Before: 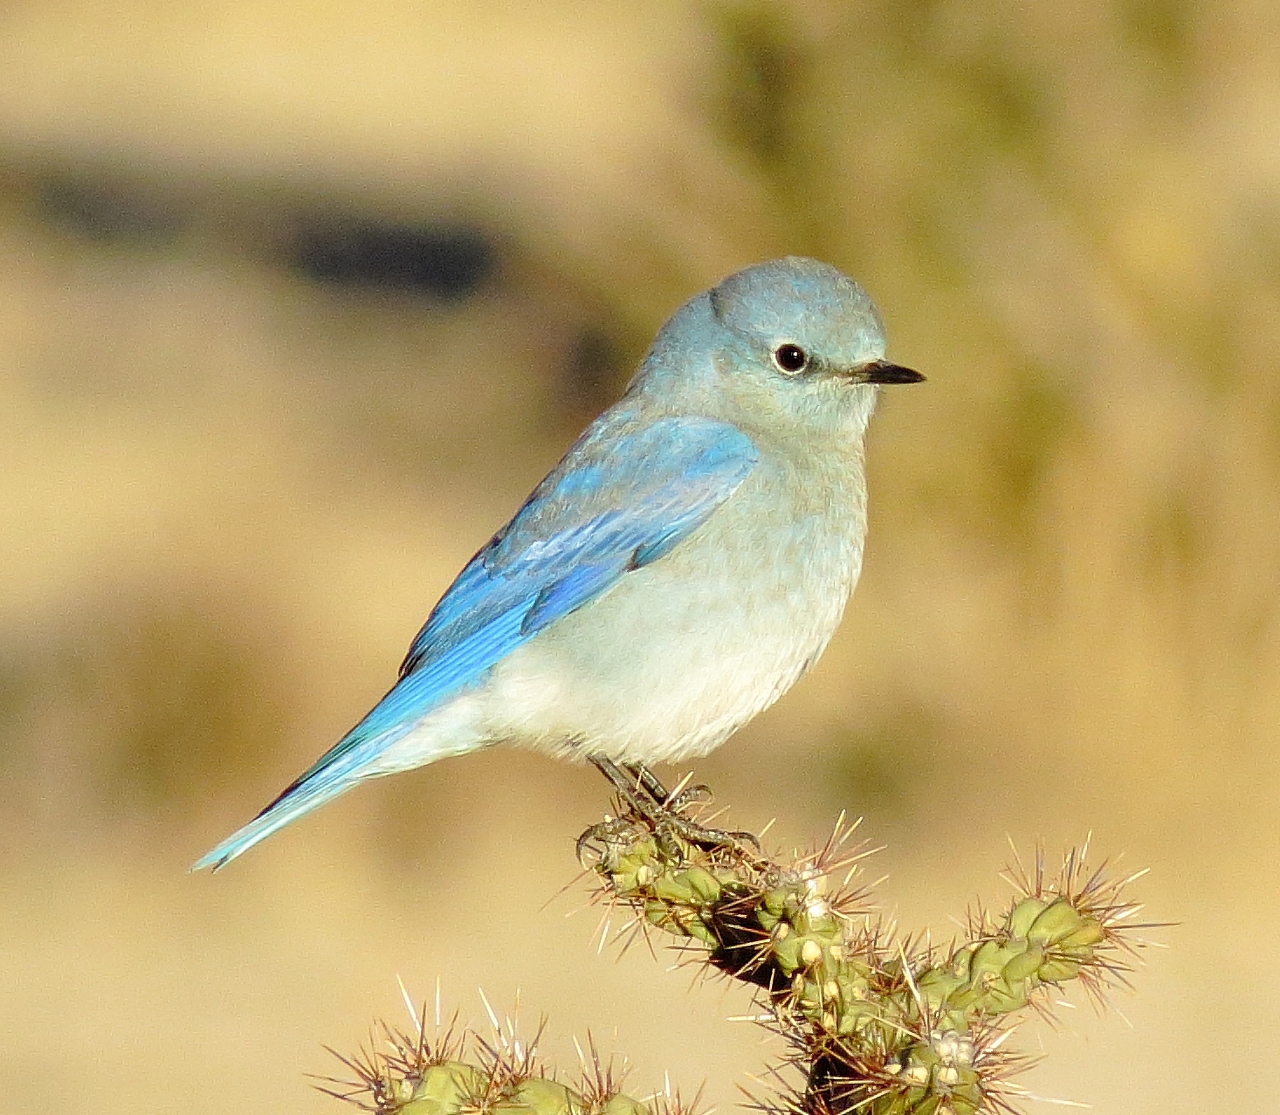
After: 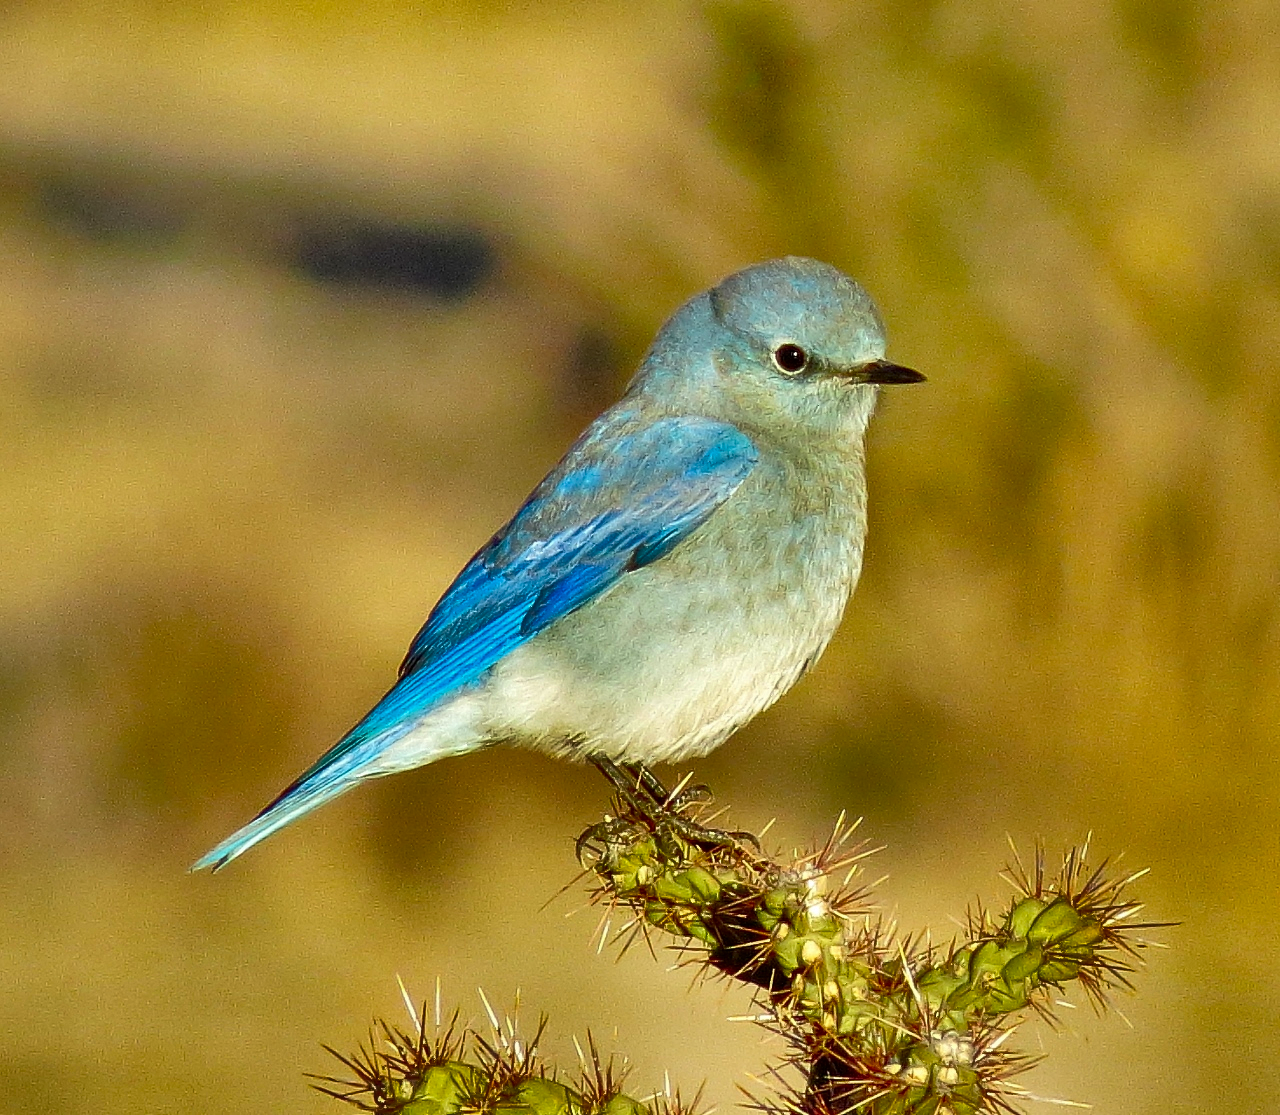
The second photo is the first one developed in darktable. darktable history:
shadows and highlights: shadows 17.67, highlights -84.81, soften with gaussian
contrast brightness saturation: contrast 0.095, saturation 0.281
